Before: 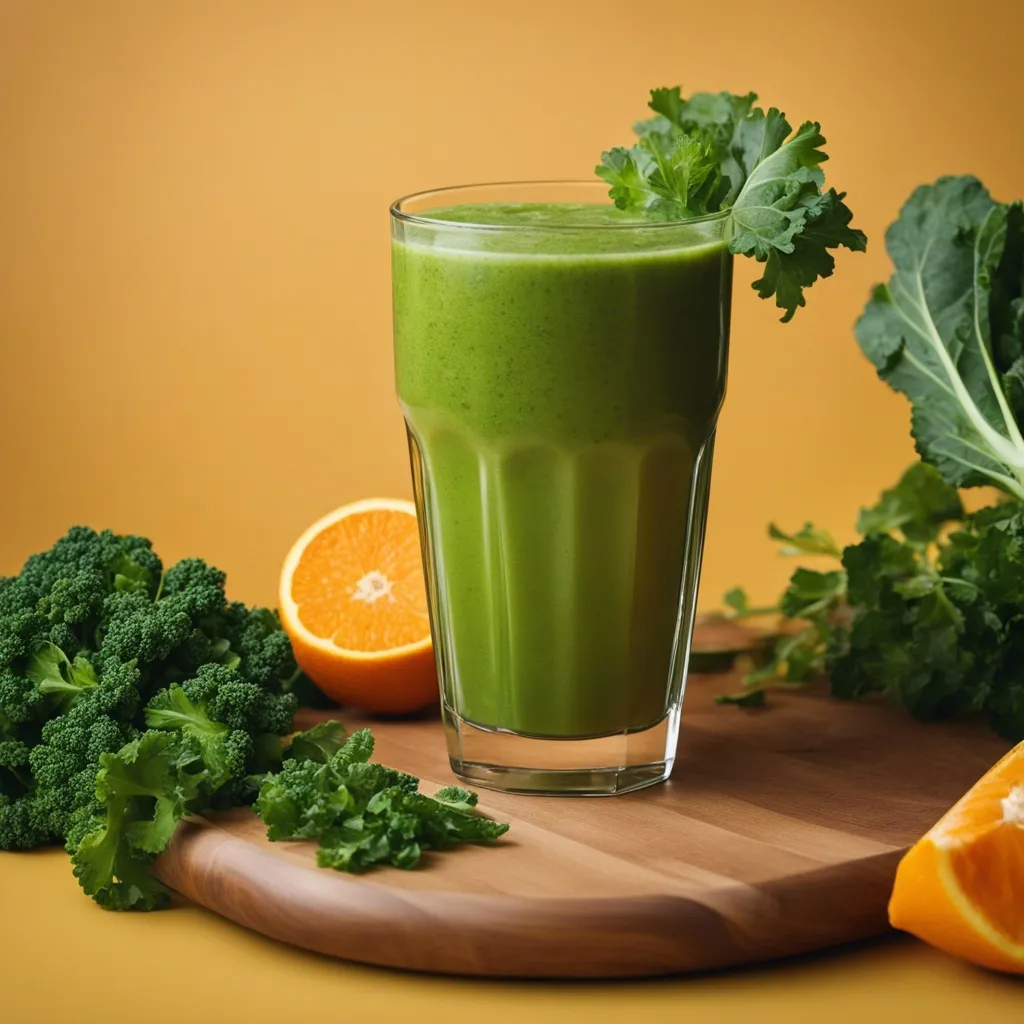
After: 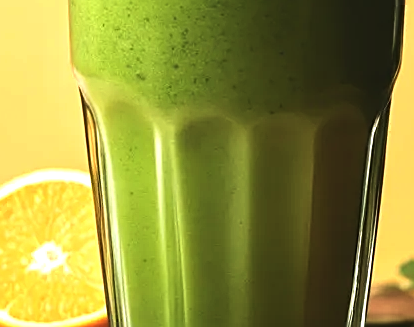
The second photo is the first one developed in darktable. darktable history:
exposure: black level correction -0.008, exposure 0.067 EV, compensate highlight preservation false
sharpen: amount 0.478
velvia: on, module defaults
crop: left 31.751%, top 32.172%, right 27.8%, bottom 35.83%
tone equalizer: -8 EV -1.08 EV, -7 EV -1.01 EV, -6 EV -0.867 EV, -5 EV -0.578 EV, -3 EV 0.578 EV, -2 EV 0.867 EV, -1 EV 1.01 EV, +0 EV 1.08 EV, edges refinement/feathering 500, mask exposure compensation -1.57 EV, preserve details no
